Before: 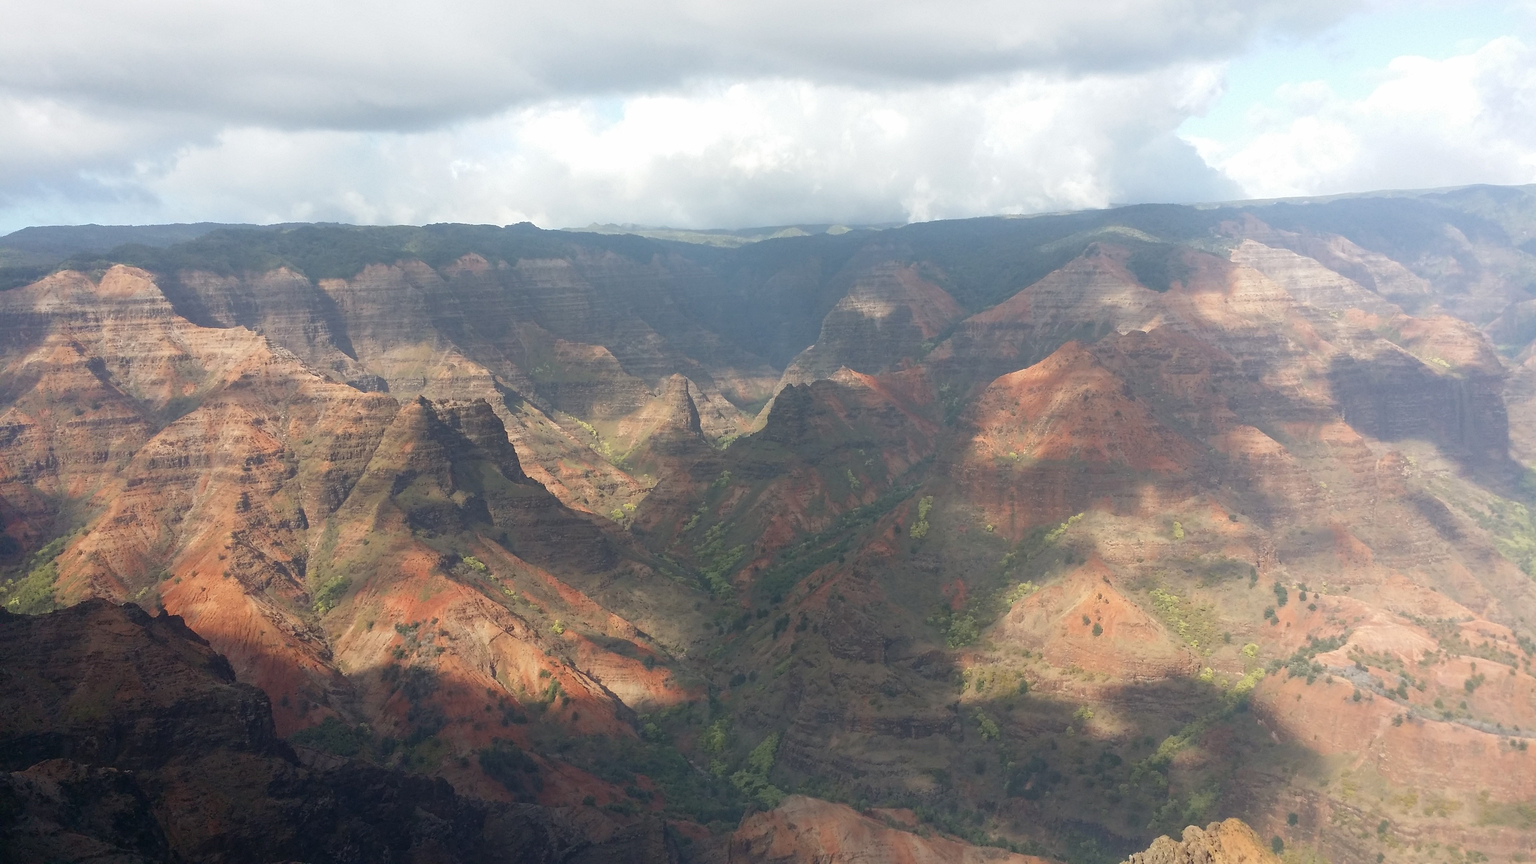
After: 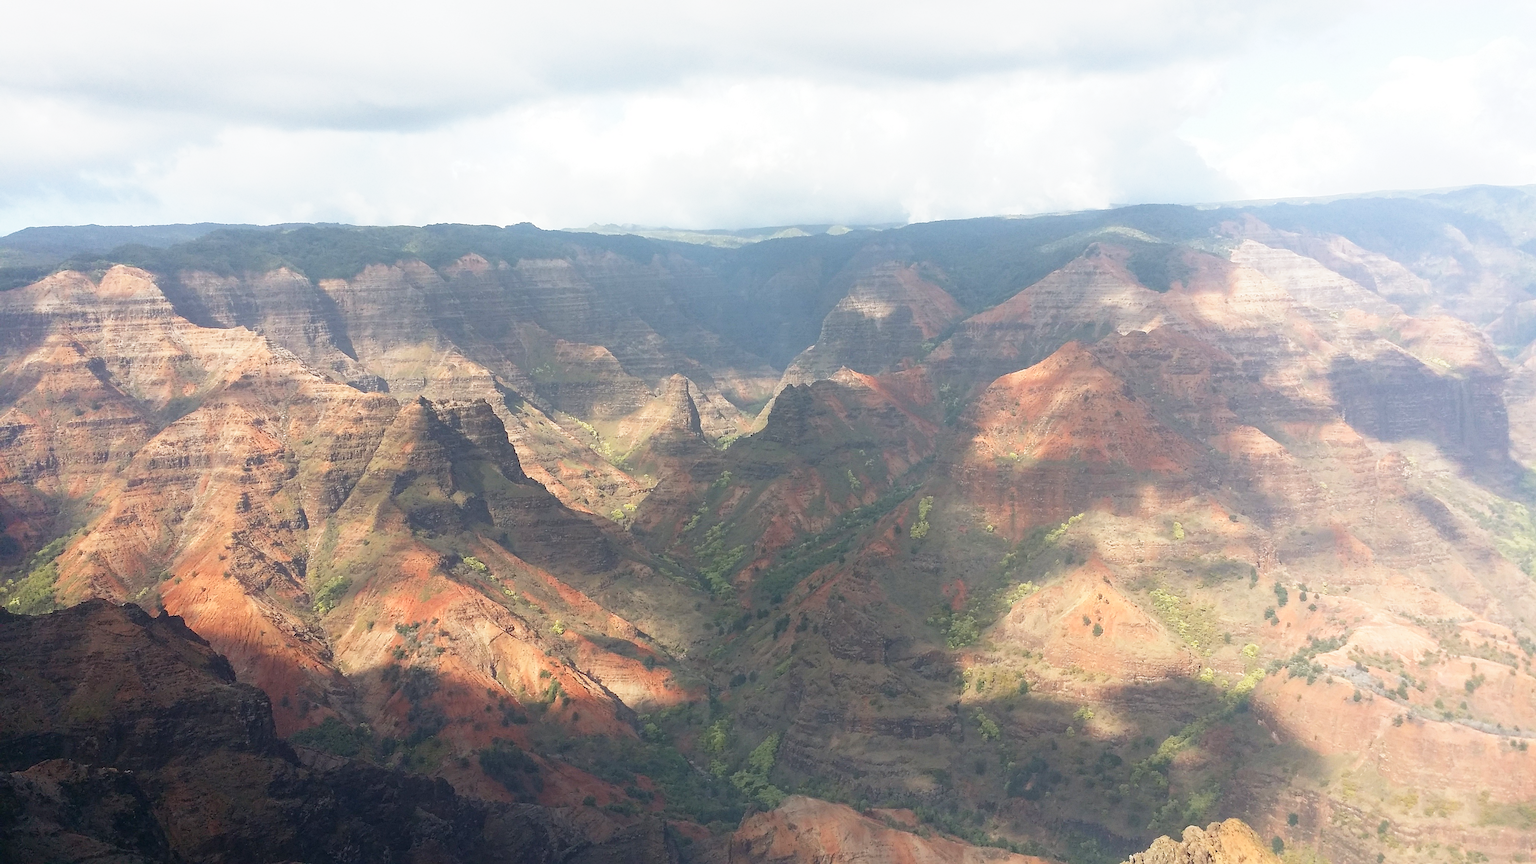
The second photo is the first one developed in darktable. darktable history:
base curve: curves: ch0 [(0, 0) (0.579, 0.807) (1, 1)], preserve colors none
sharpen: on, module defaults
